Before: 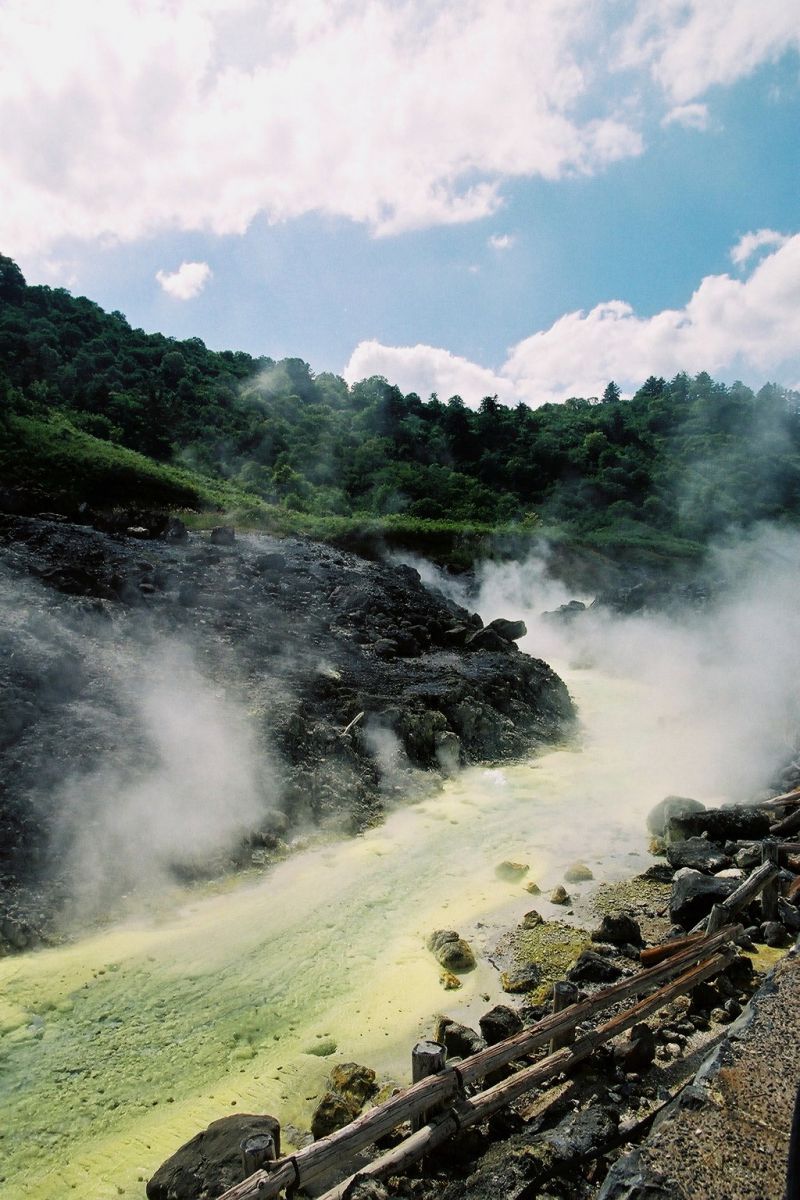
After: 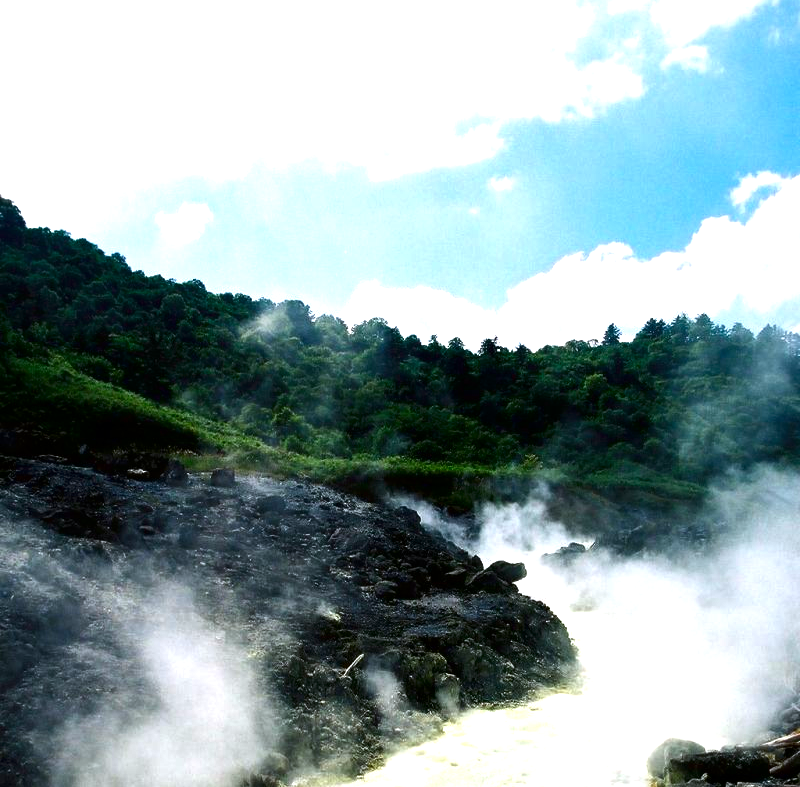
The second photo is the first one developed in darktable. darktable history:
crop and rotate: top 4.848%, bottom 29.503%
white balance: red 0.976, blue 1.04
exposure: exposure 0.921 EV, compensate highlight preservation false
contrast brightness saturation: brightness -0.25, saturation 0.2
